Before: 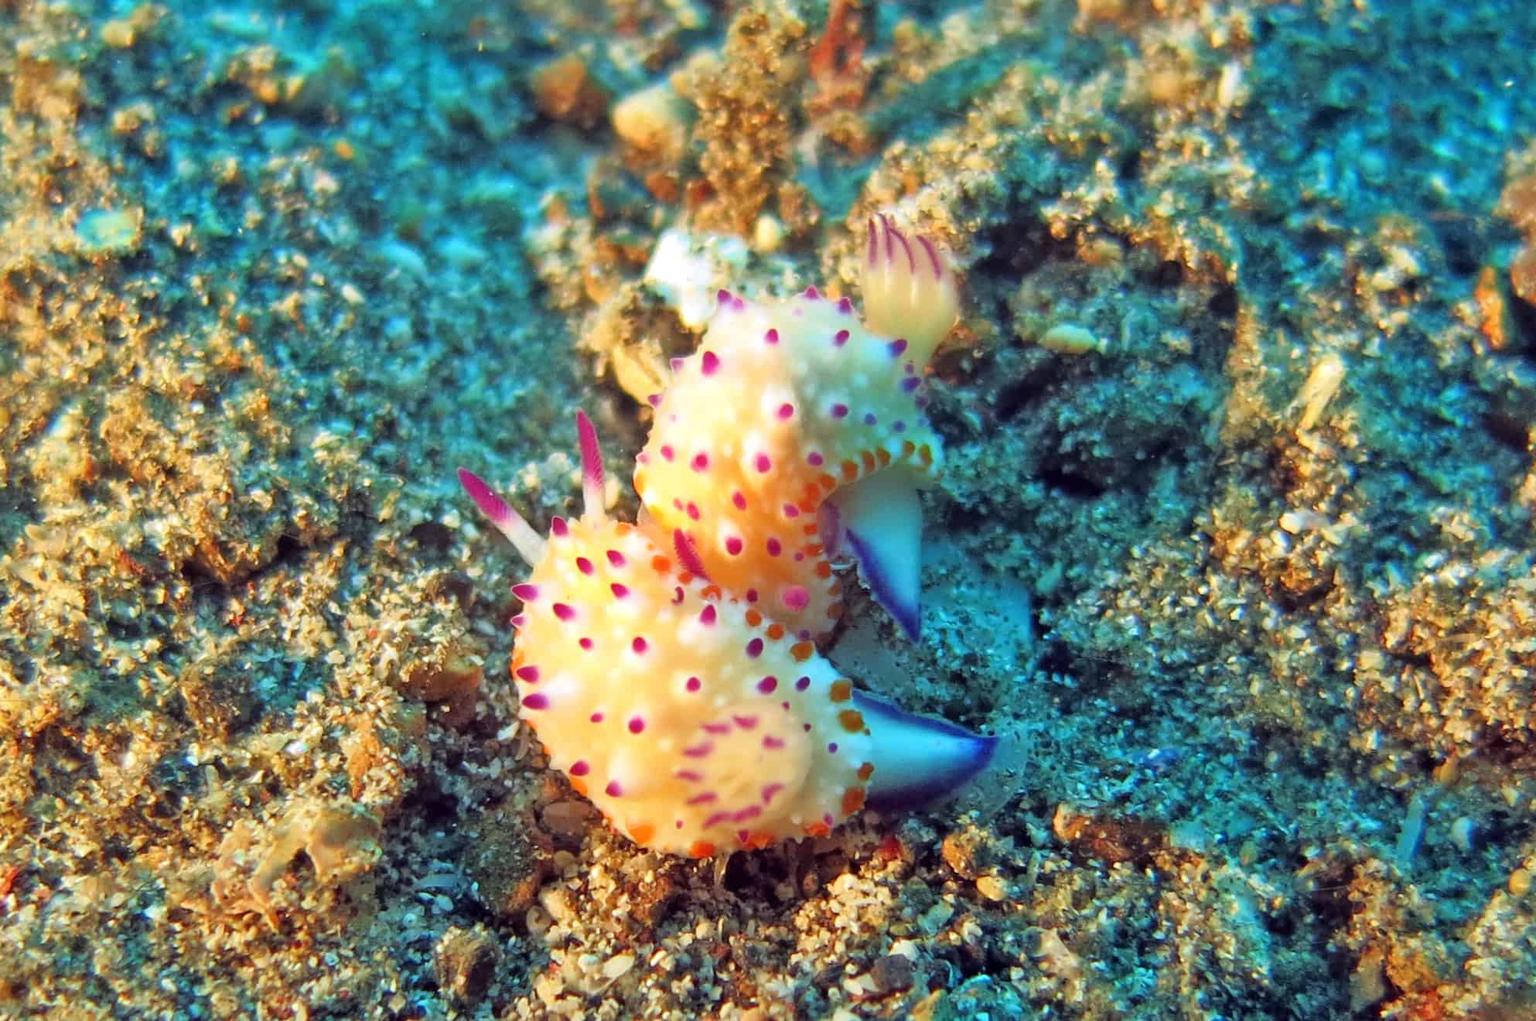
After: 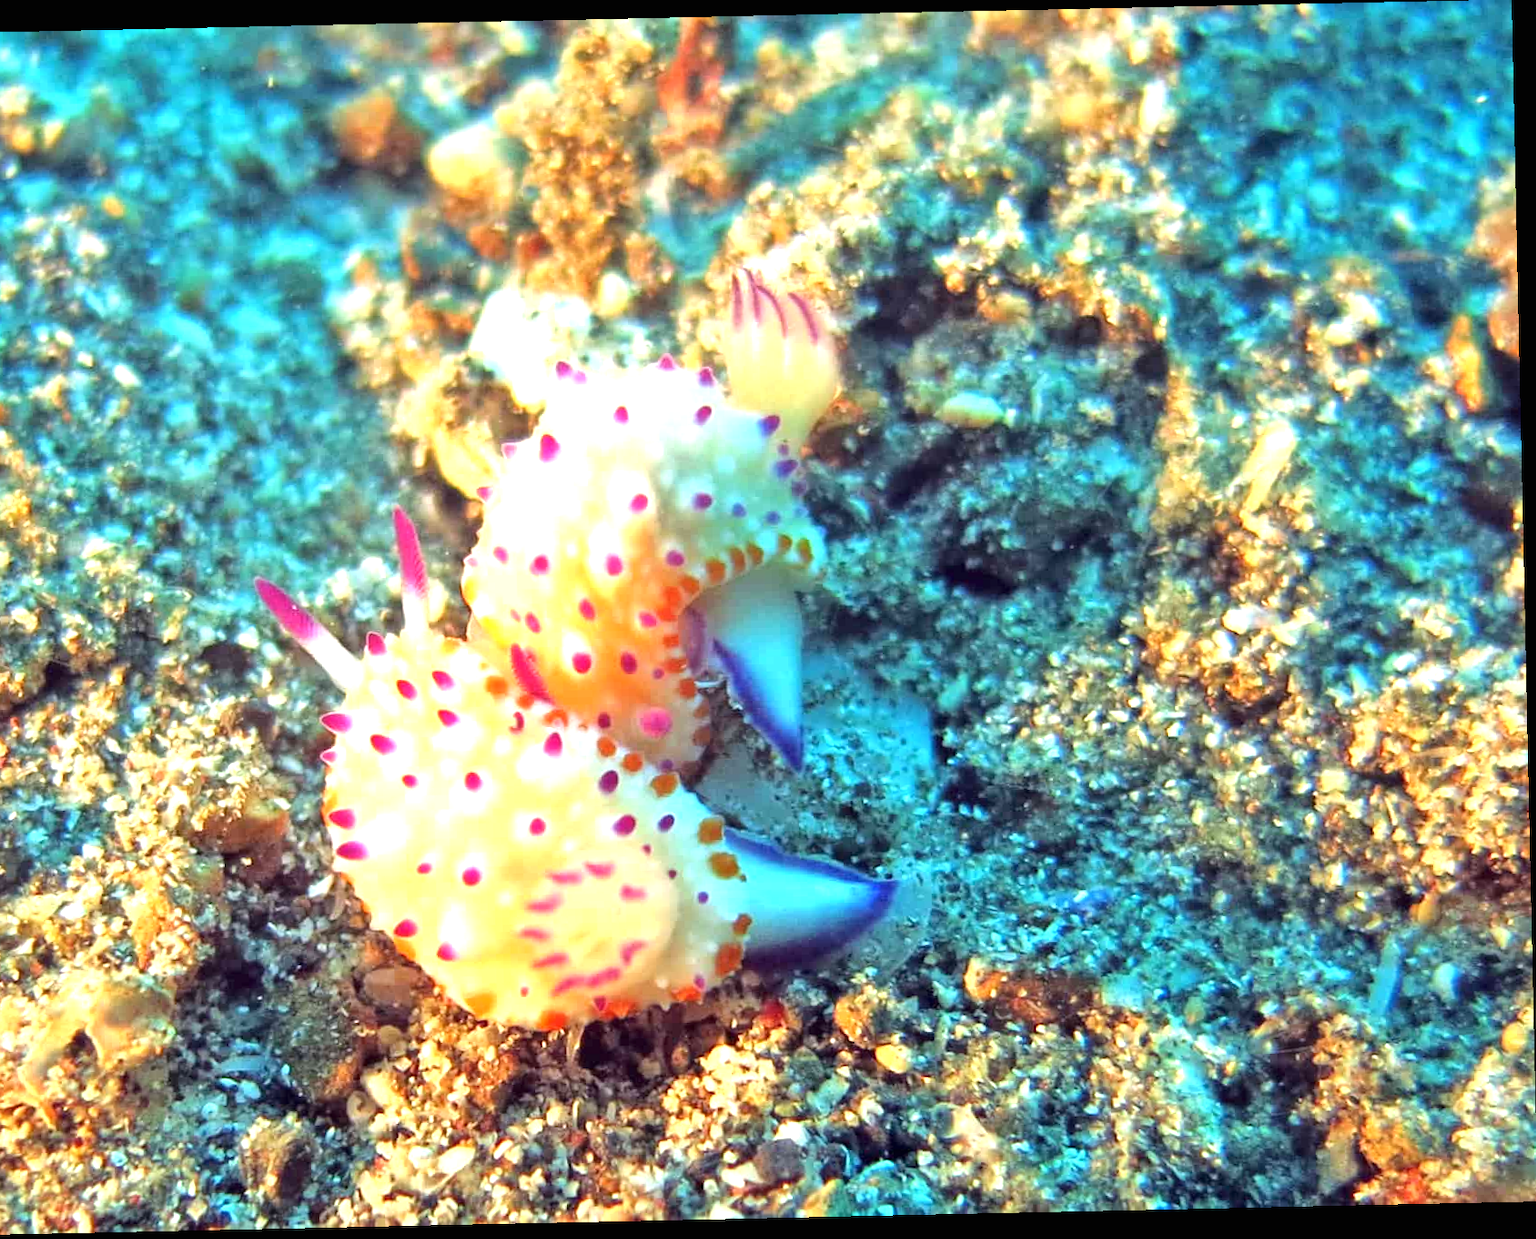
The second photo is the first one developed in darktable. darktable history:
rotate and perspective: rotation -1.24°, automatic cropping off
crop: left 16.145%
exposure: black level correction 0, exposure 1 EV, compensate highlight preservation false
